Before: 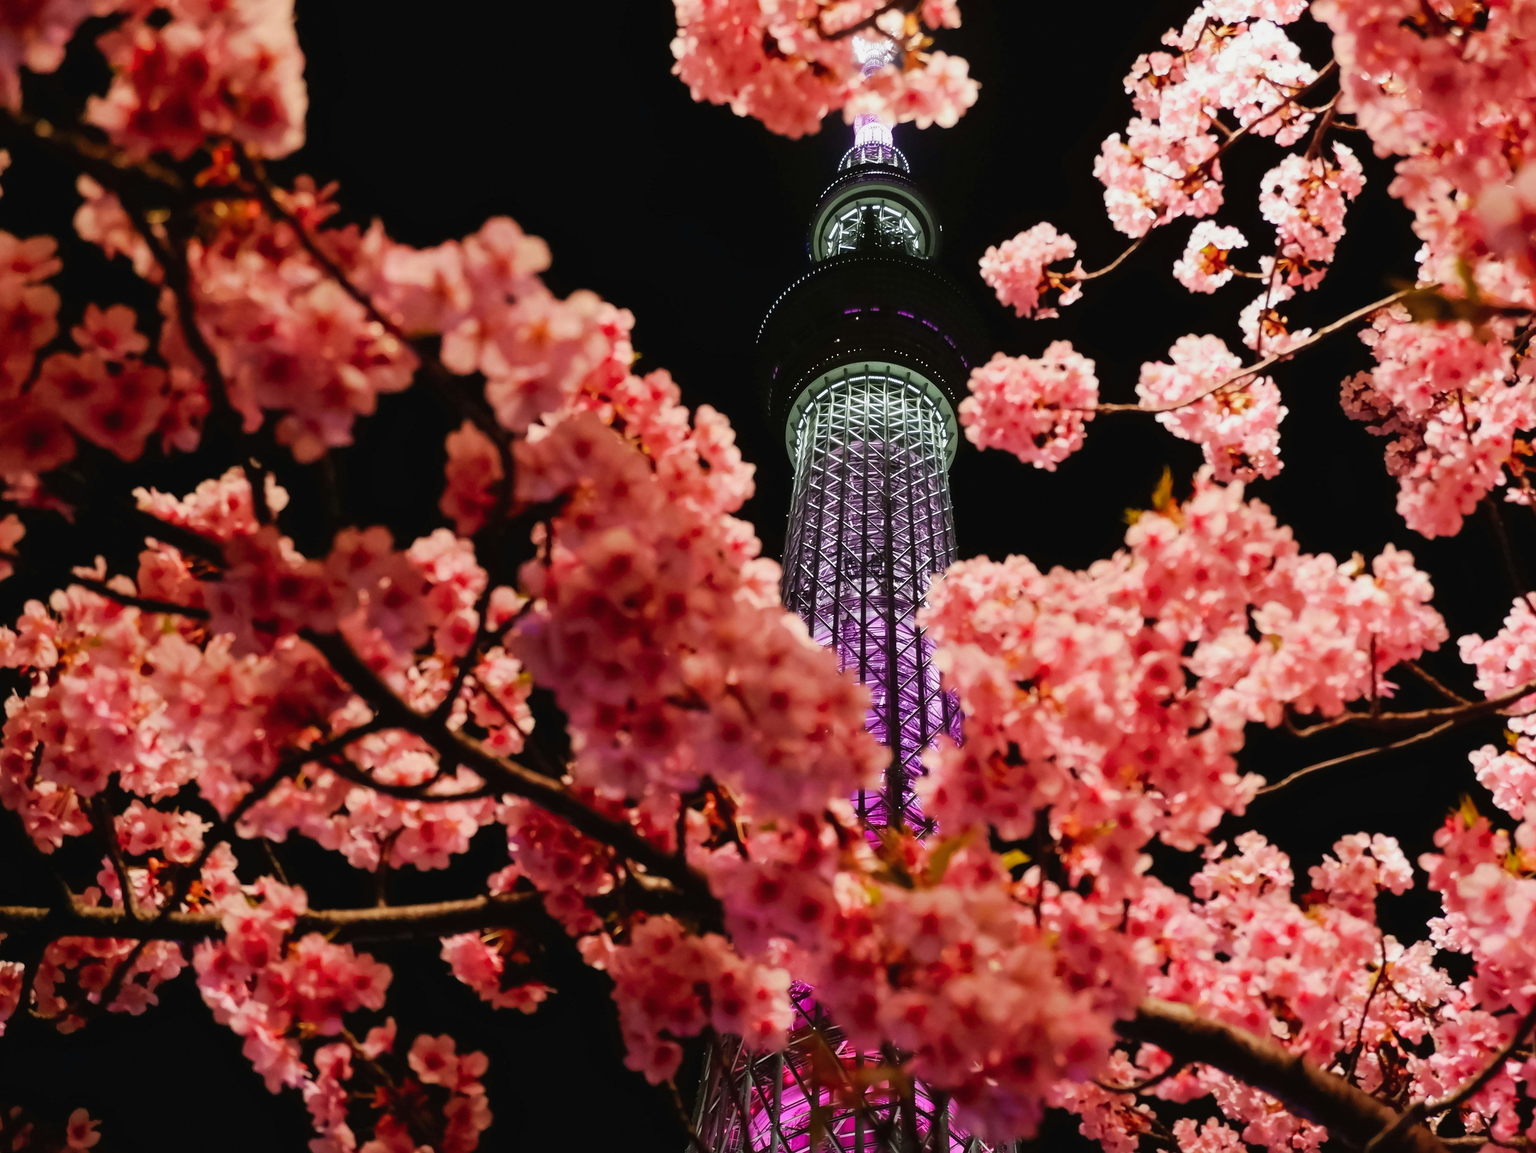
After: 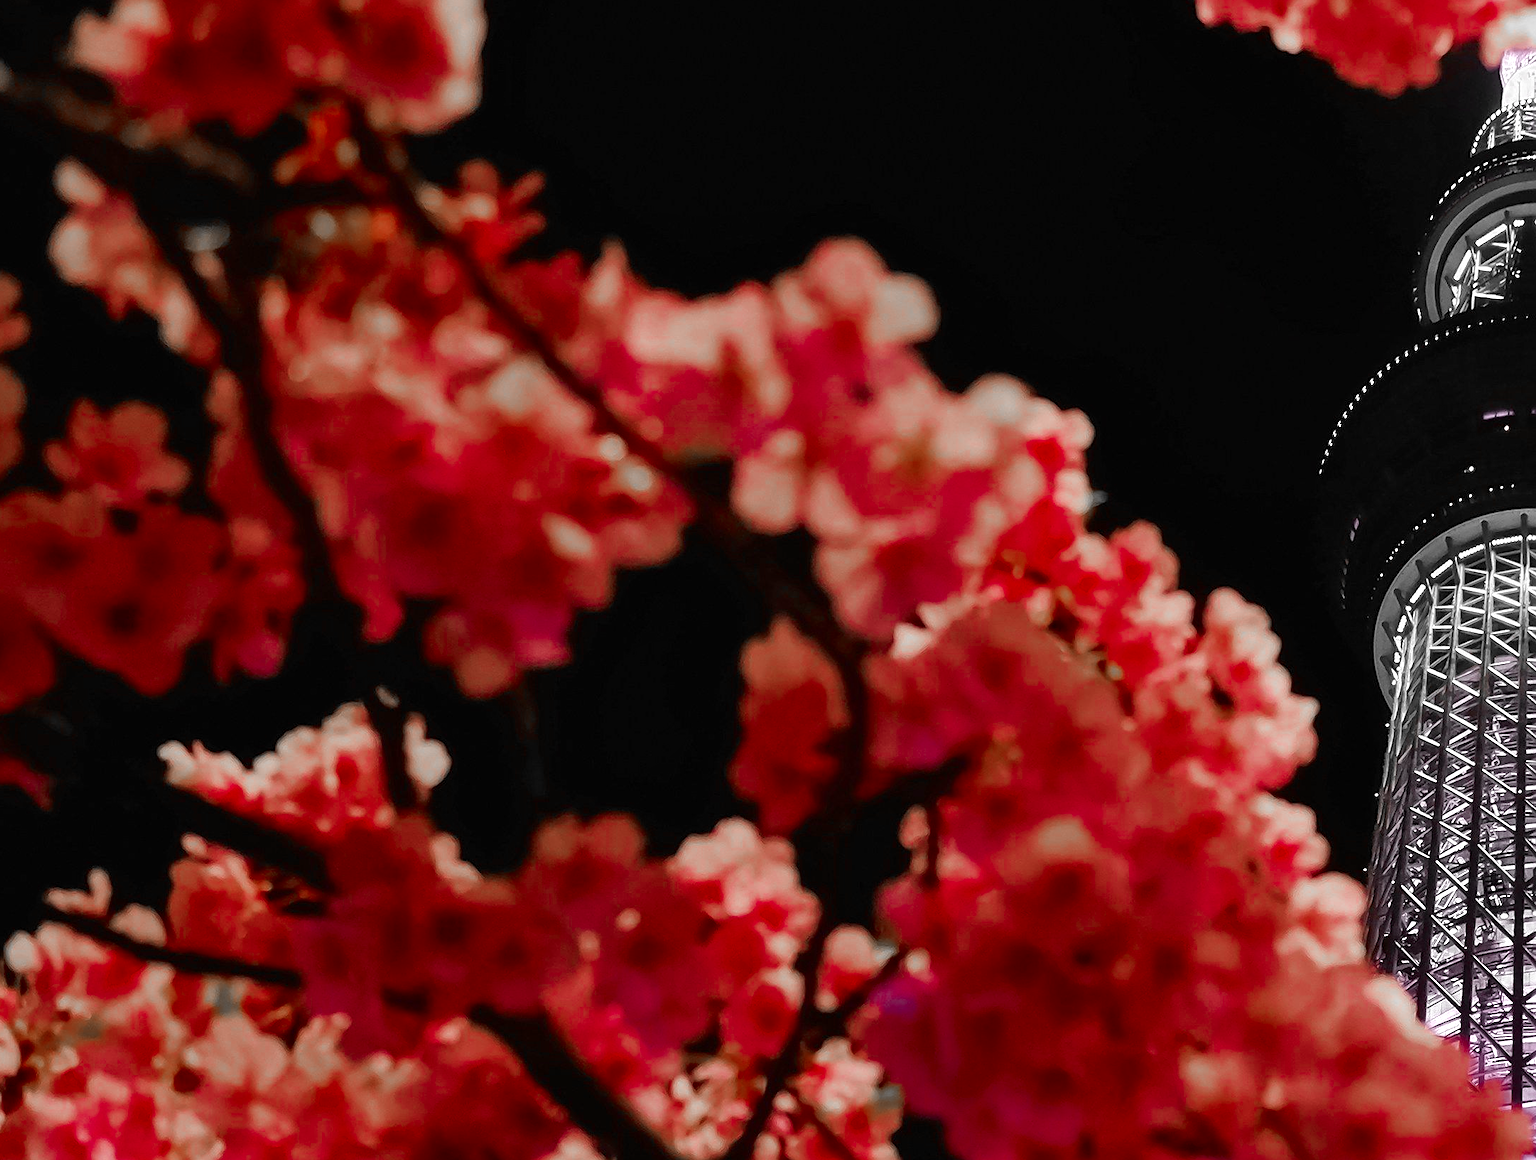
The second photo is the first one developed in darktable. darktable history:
crop and rotate: left 3.072%, top 7.661%, right 43.124%, bottom 38.225%
exposure: black level correction 0.002, compensate highlight preservation false
color zones: curves: ch0 [(0, 0.352) (0.143, 0.407) (0.286, 0.386) (0.429, 0.431) (0.571, 0.829) (0.714, 0.853) (0.857, 0.833) (1, 0.352)]; ch1 [(0, 0.604) (0.072, 0.726) (0.096, 0.608) (0.205, 0.007) (0.571, -0.006) (0.839, -0.013) (0.857, -0.012) (1, 0.604)]
sharpen: on, module defaults
shadows and highlights: shadows 20.88, highlights -81.01, soften with gaussian
